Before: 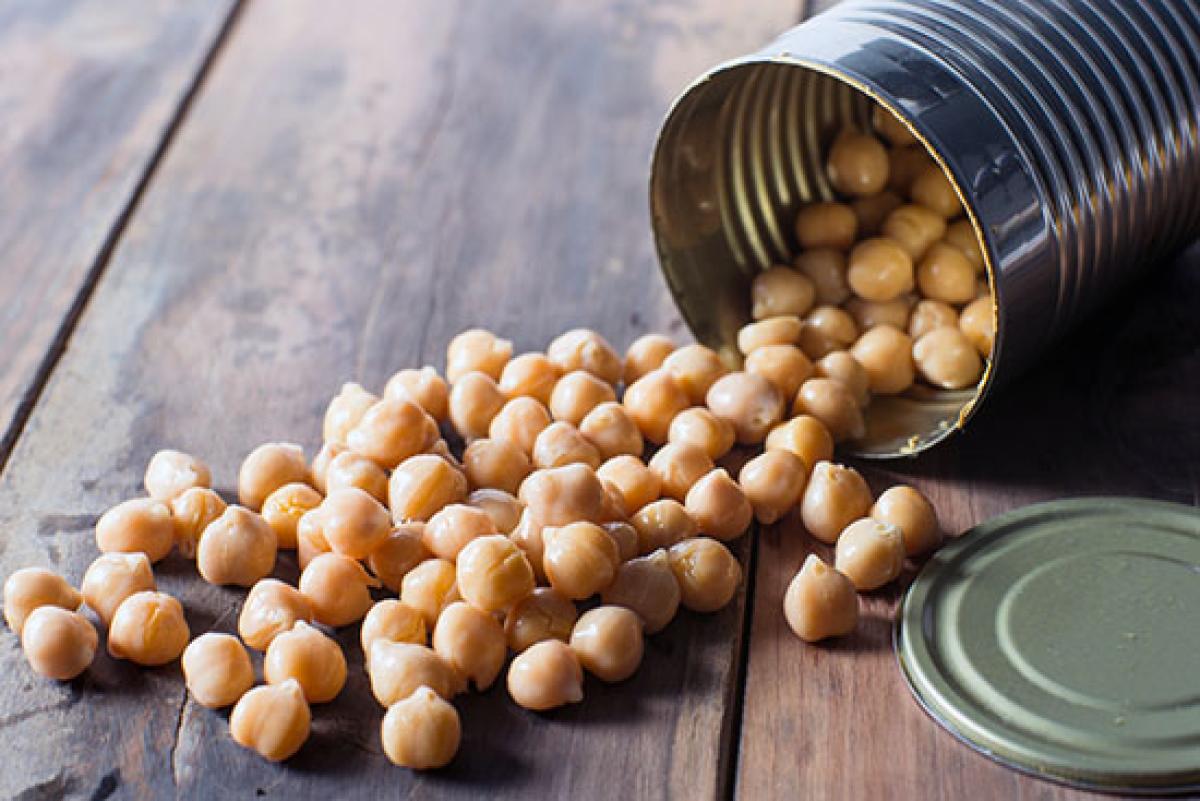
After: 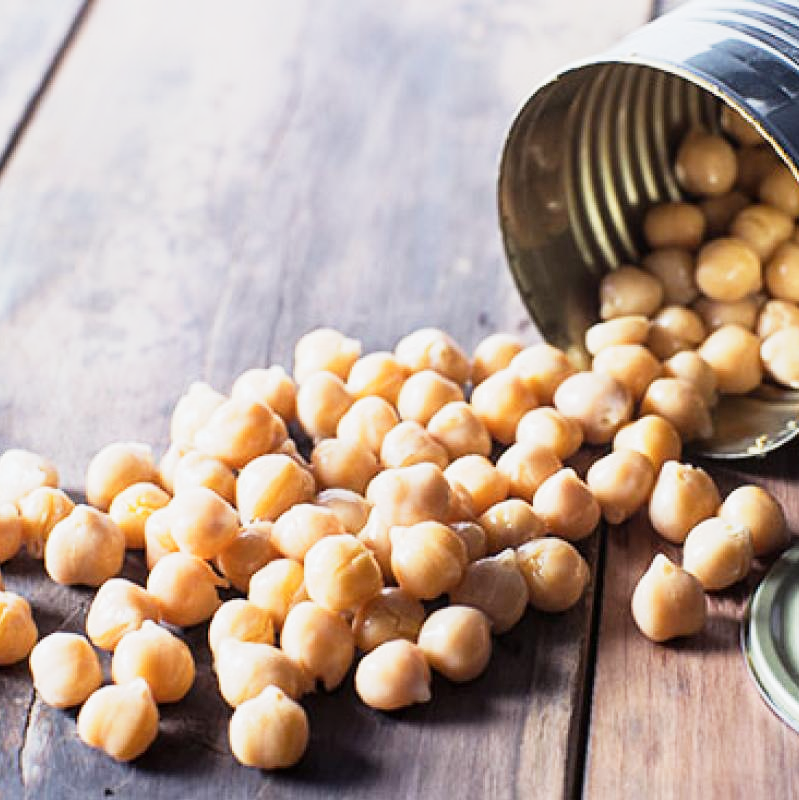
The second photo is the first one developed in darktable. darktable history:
crop and rotate: left 12.738%, right 20.626%
tone equalizer: -8 EV -0.43 EV, -7 EV -0.383 EV, -6 EV -0.308 EV, -5 EV -0.202 EV, -3 EV 0.215 EV, -2 EV 0.327 EV, -1 EV 0.413 EV, +0 EV 0.405 EV
contrast brightness saturation: saturation -0.089
base curve: curves: ch0 [(0, 0) (0.088, 0.125) (0.176, 0.251) (0.354, 0.501) (0.613, 0.749) (1, 0.877)], preserve colors none
